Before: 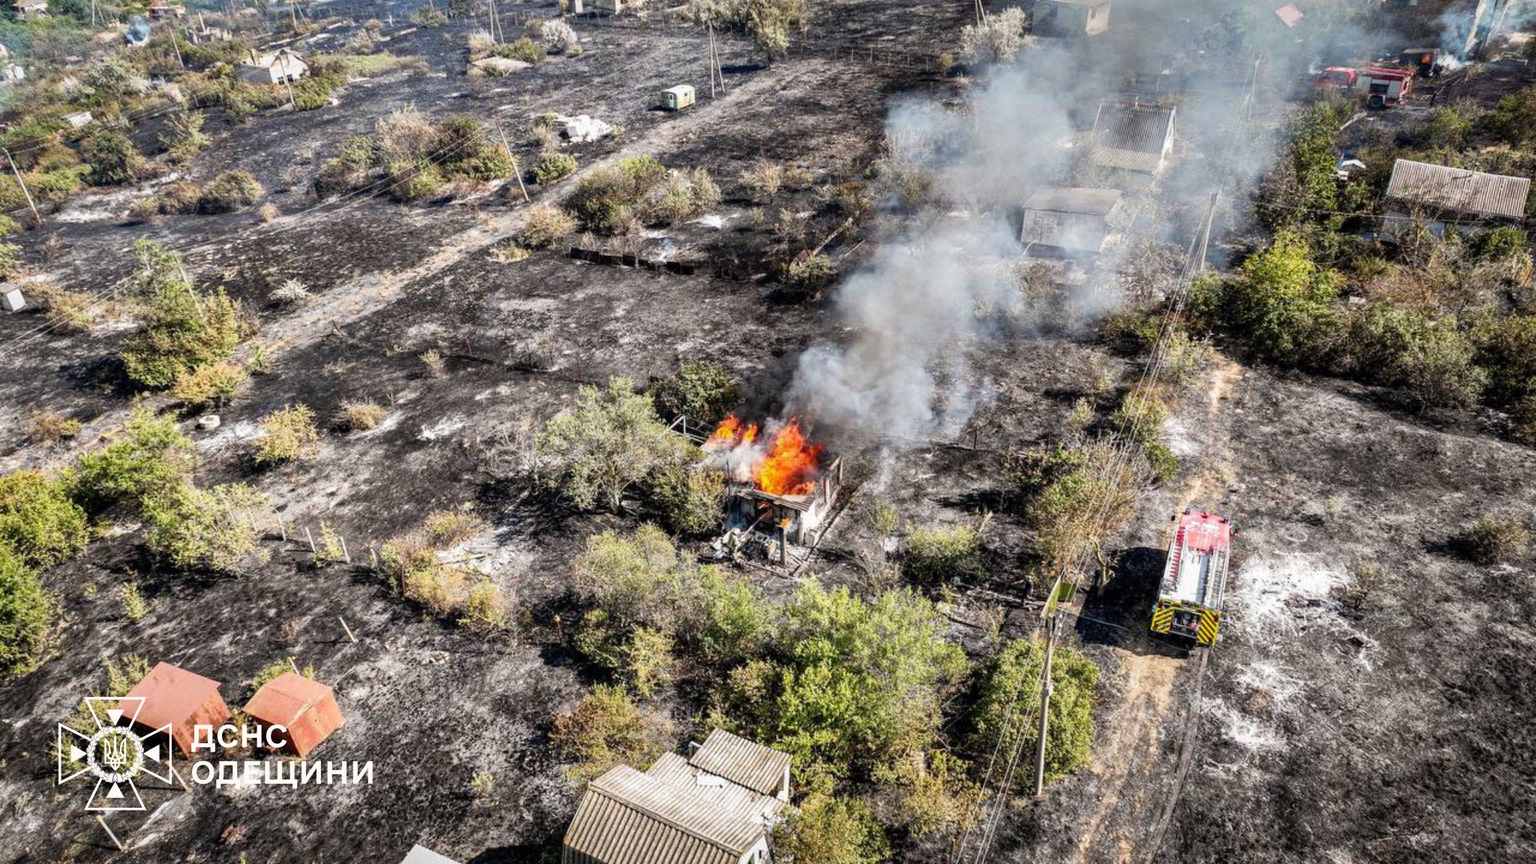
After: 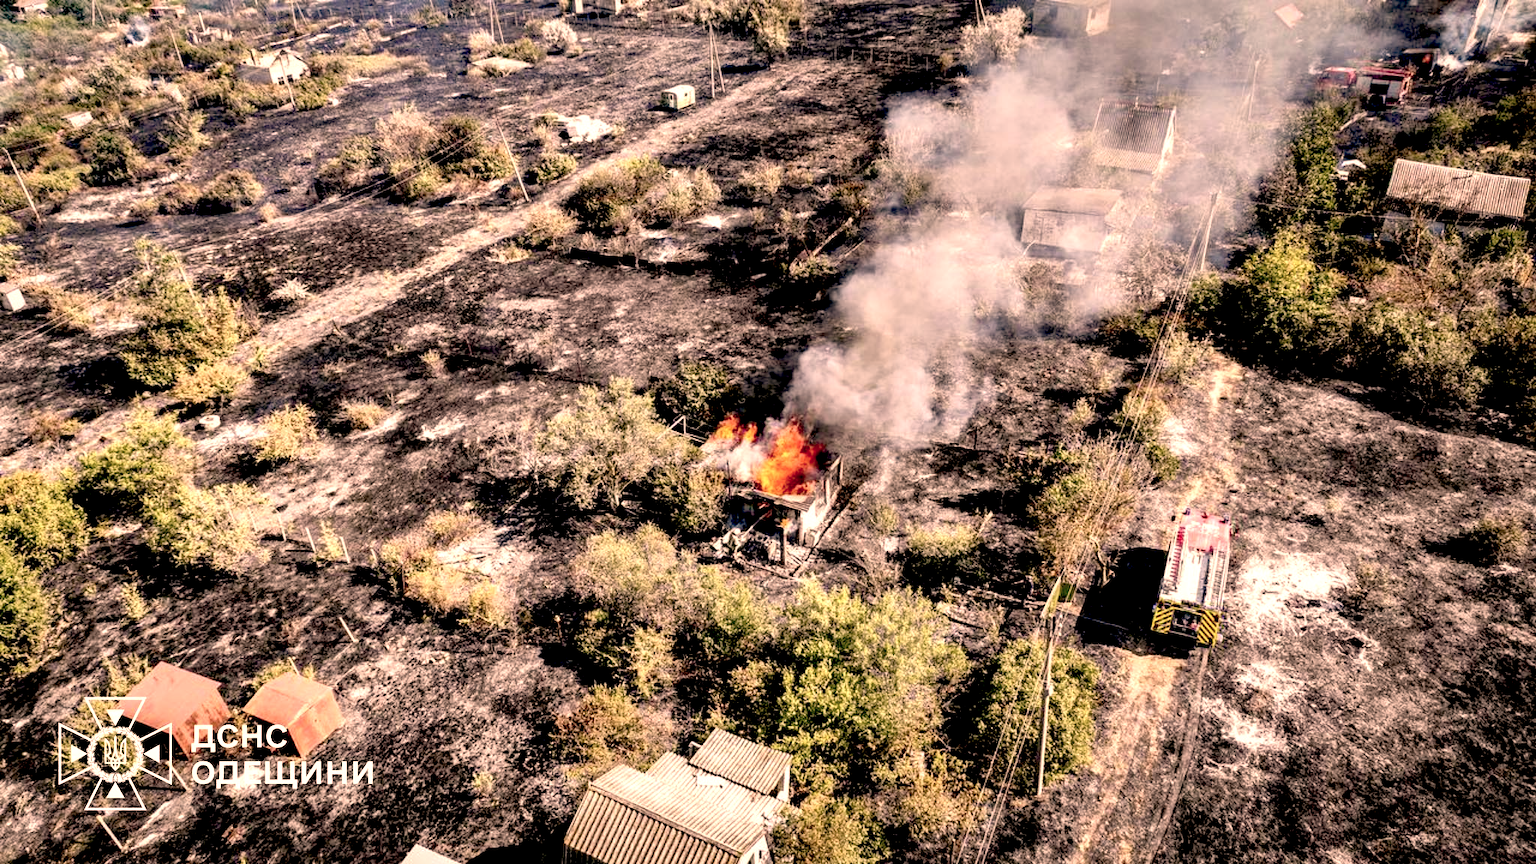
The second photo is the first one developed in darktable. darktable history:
color correction: highlights a* 17.88, highlights b* 18.79
color balance: input saturation 100.43%, contrast fulcrum 14.22%, output saturation 70.41%
exposure: black level correction 0.04, exposure 0.5 EV, compensate highlight preservation false
white balance: emerald 1
